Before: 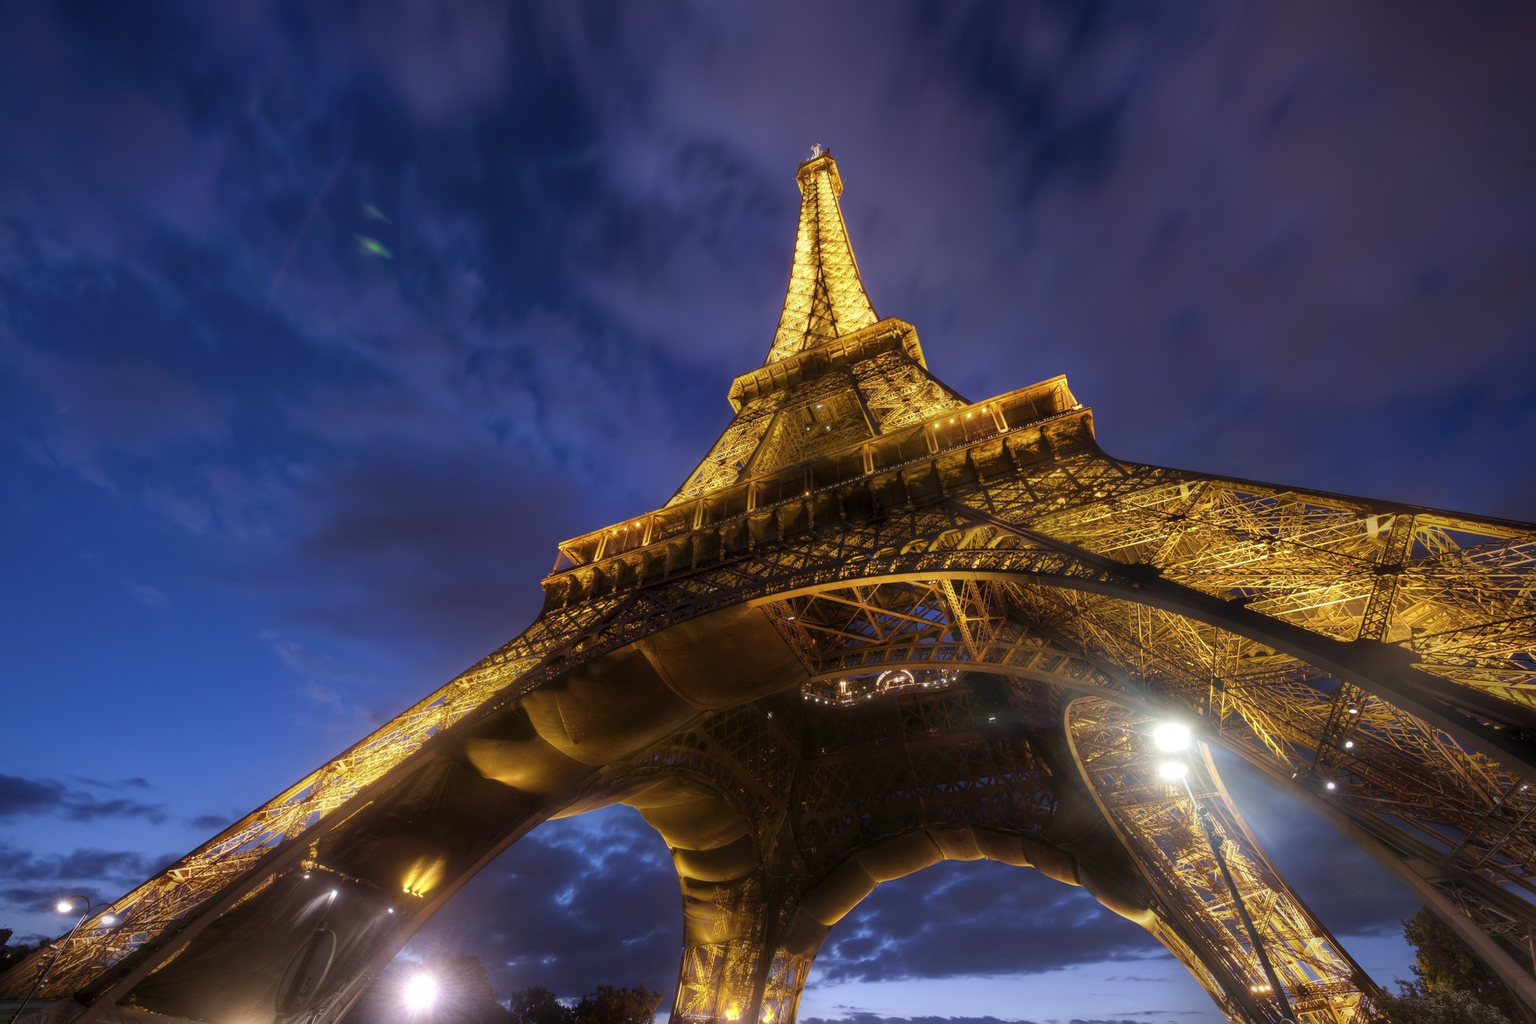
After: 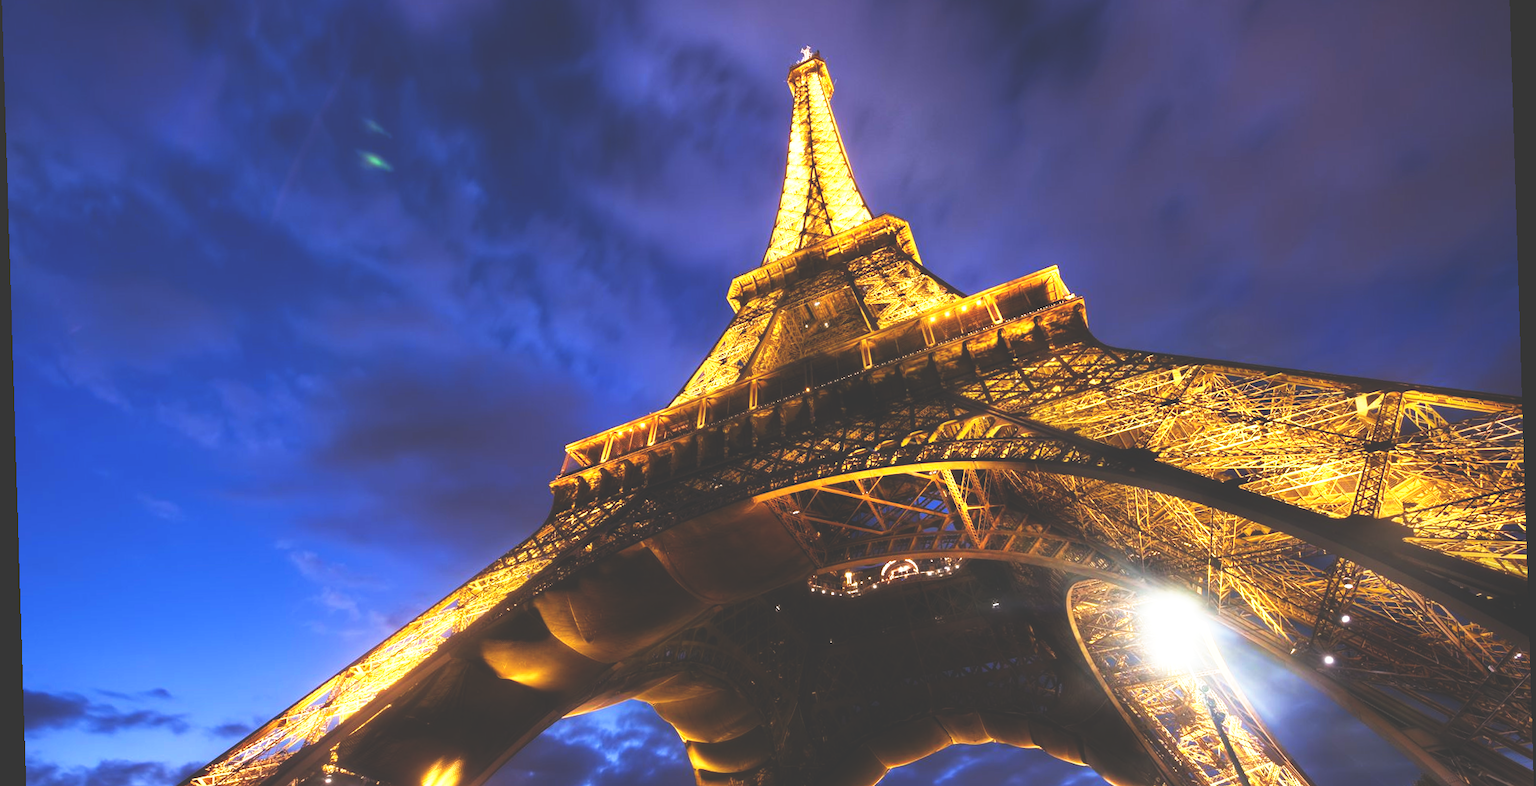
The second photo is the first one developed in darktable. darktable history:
exposure: black level correction 0, exposure 0.7 EV, compensate exposure bias true, compensate highlight preservation false
rotate and perspective: rotation -1.77°, lens shift (horizontal) 0.004, automatic cropping off
crop: top 11.038%, bottom 13.962%
base curve: curves: ch0 [(0, 0.036) (0.007, 0.037) (0.604, 0.887) (1, 1)], preserve colors none
